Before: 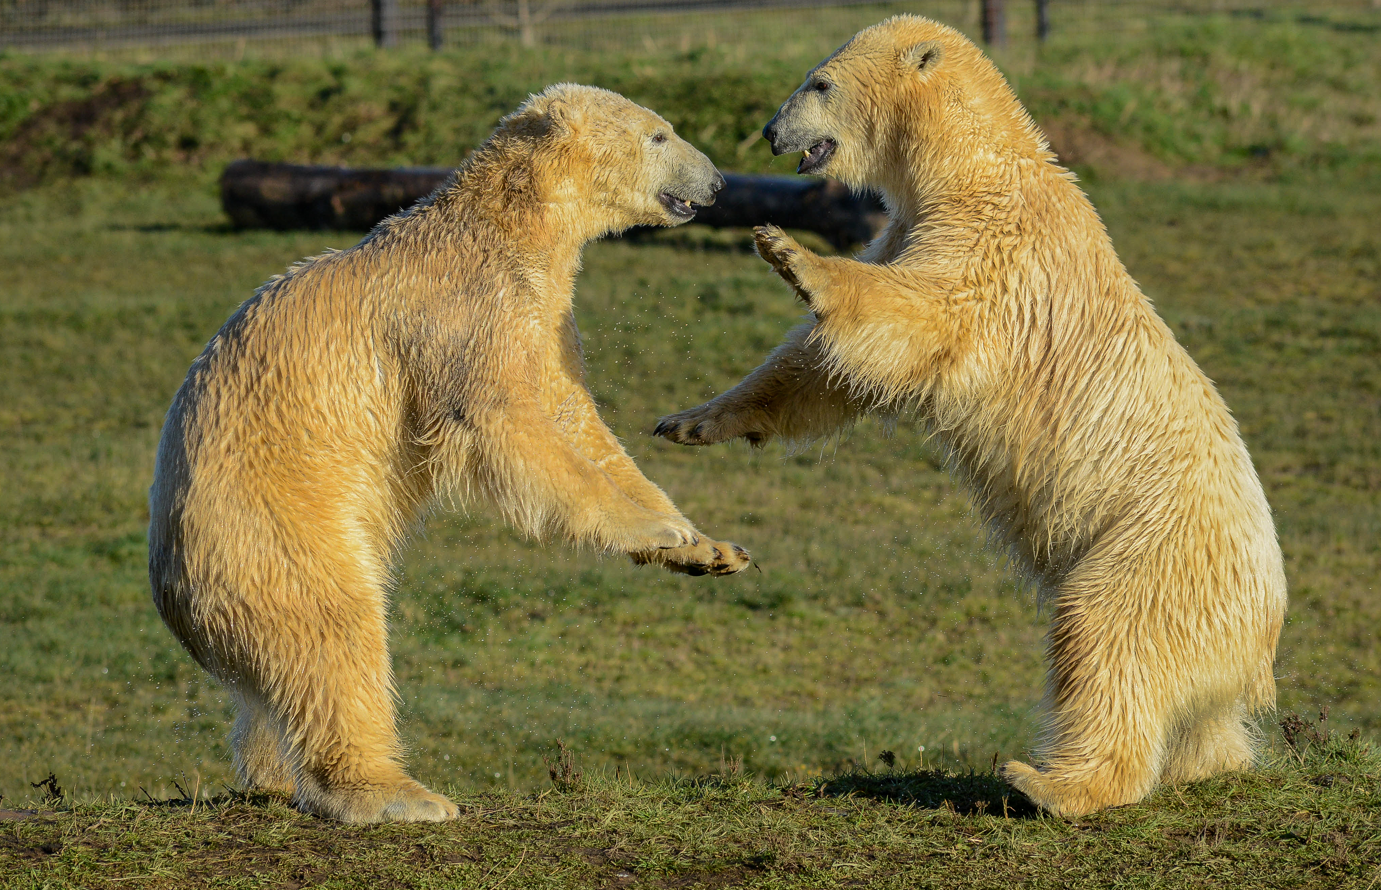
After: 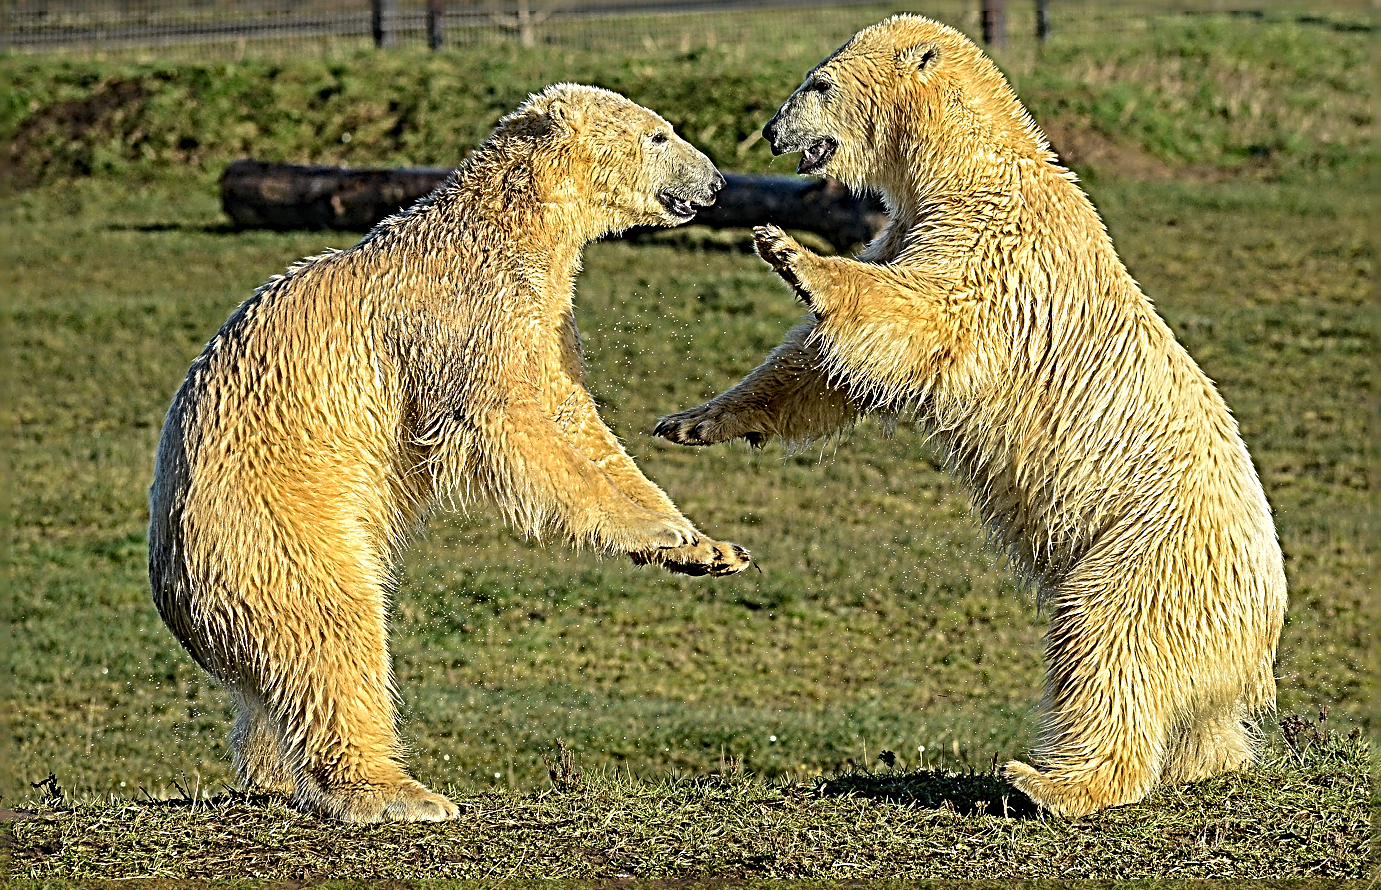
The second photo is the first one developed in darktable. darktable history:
sharpen: radius 4.008, amount 1.999
tone equalizer: -8 EV -0.455 EV, -7 EV -0.402 EV, -6 EV -0.309 EV, -5 EV -0.194 EV, -3 EV 0.197 EV, -2 EV 0.325 EV, -1 EV 0.405 EV, +0 EV 0.387 EV, smoothing diameter 24.88%, edges refinement/feathering 6.62, preserve details guided filter
